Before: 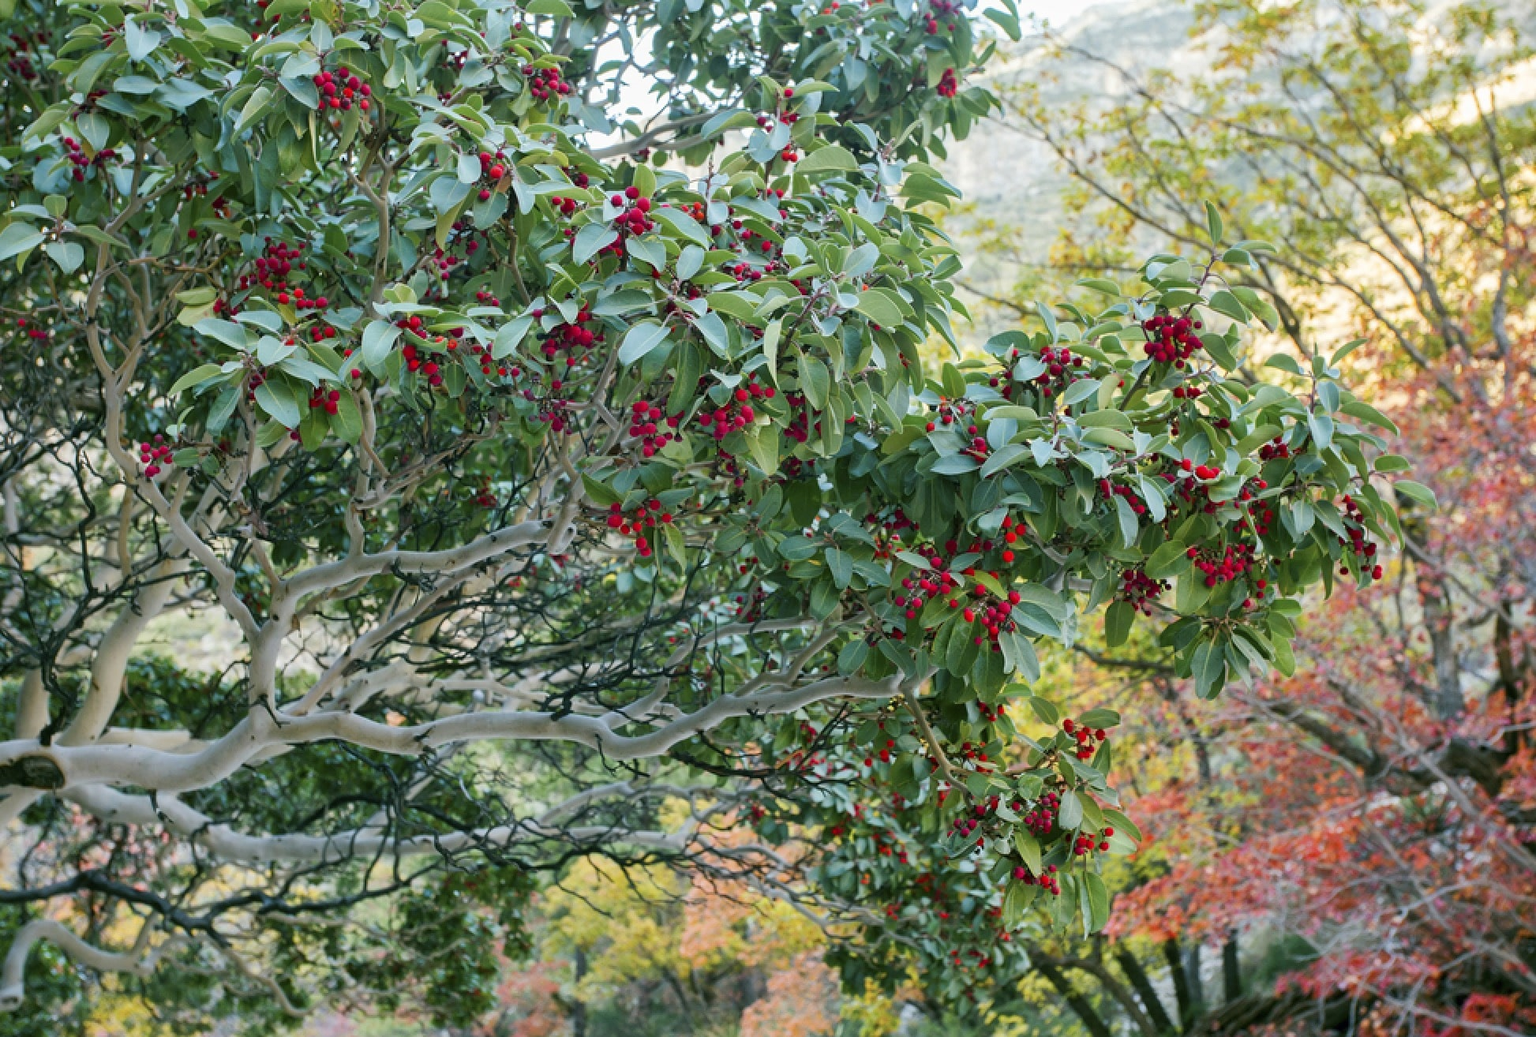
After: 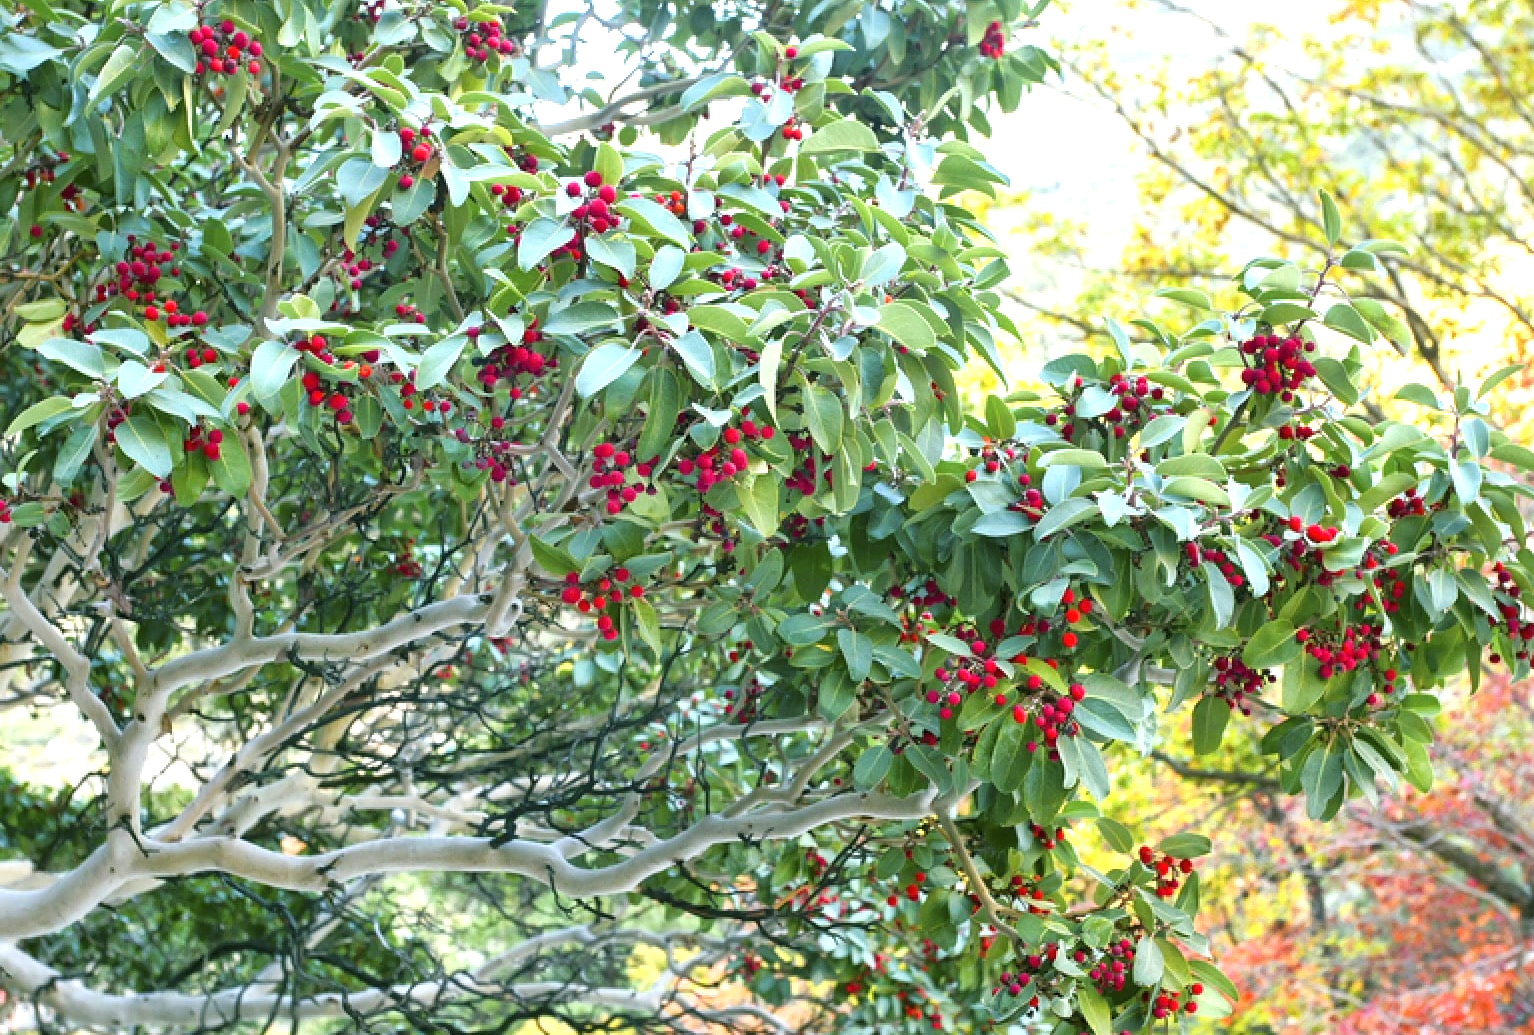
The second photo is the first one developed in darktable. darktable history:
exposure: exposure 0.939 EV, compensate exposure bias true, compensate highlight preservation false
crop and rotate: left 10.697%, top 5.011%, right 10.451%, bottom 16.156%
tone equalizer: -8 EV -1.82 EV, -7 EV -1.2 EV, -6 EV -1.63 EV
